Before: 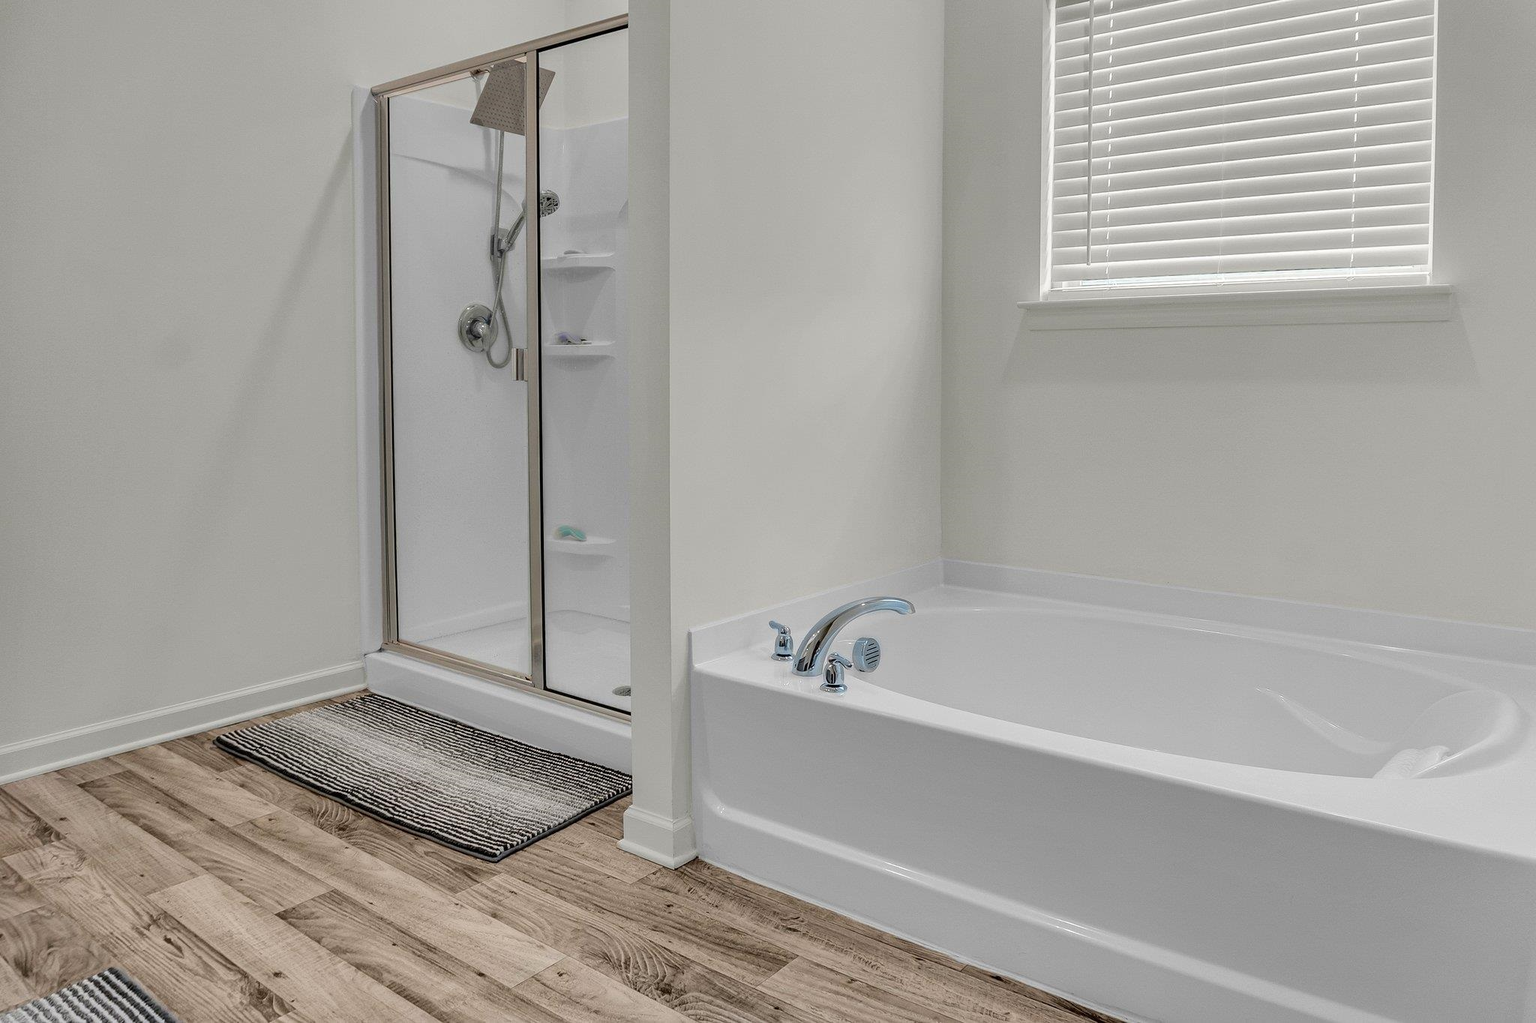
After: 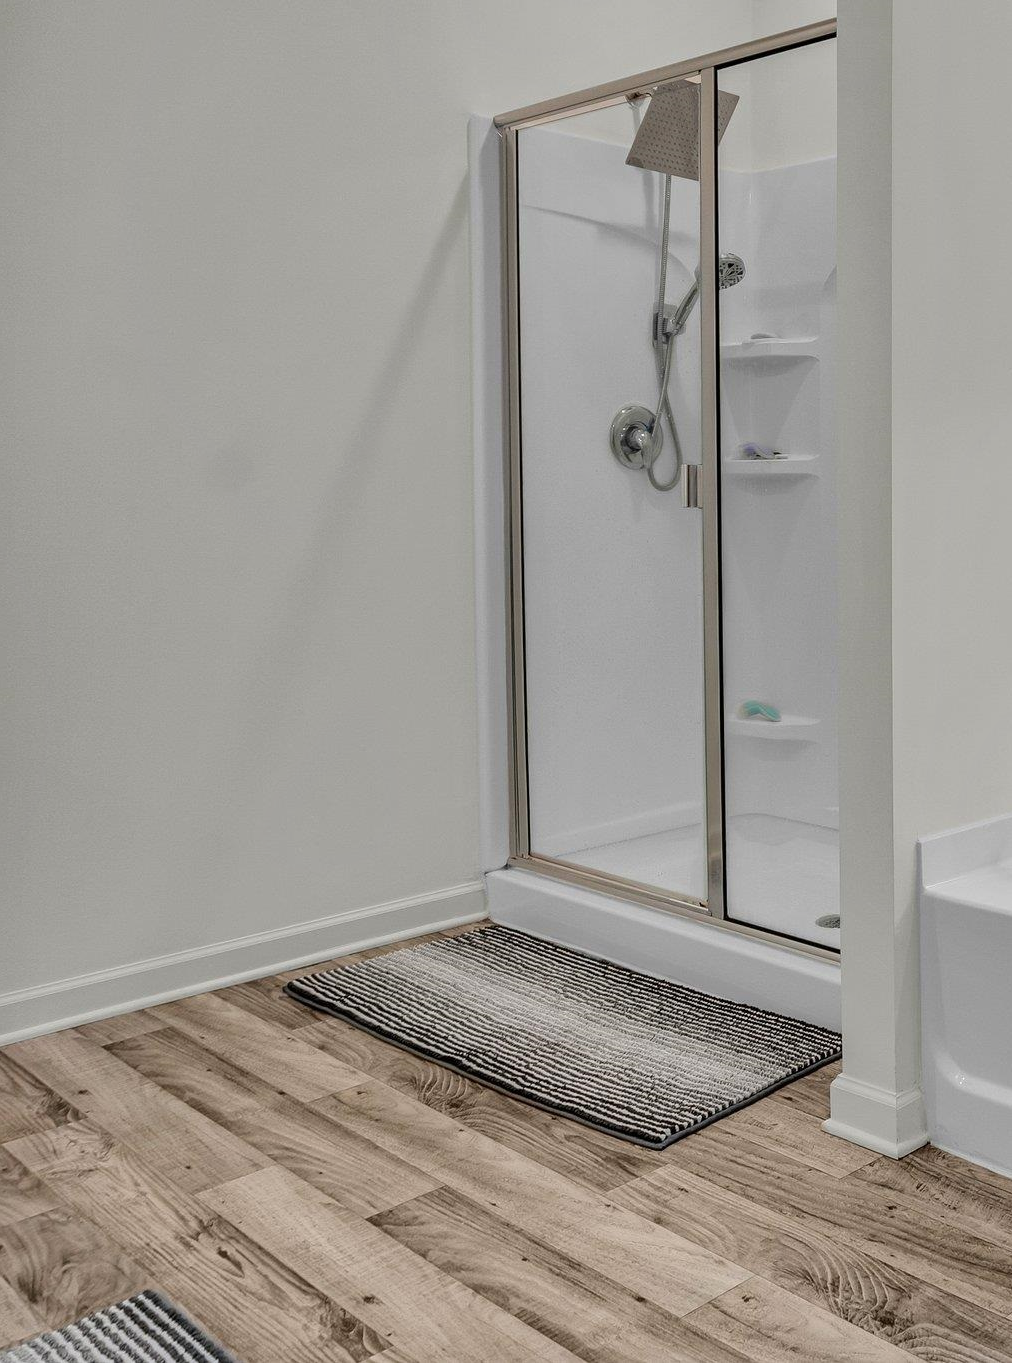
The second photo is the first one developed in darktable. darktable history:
crop and rotate: left 0.058%, top 0%, right 50.525%
tone equalizer: -8 EV -0.002 EV, -7 EV 0.005 EV, -6 EV -0.038 EV, -5 EV 0.018 EV, -4 EV -0.024 EV, -3 EV 0.037 EV, -2 EV -0.082 EV, -1 EV -0.282 EV, +0 EV -0.613 EV, smoothing diameter 2.17%, edges refinement/feathering 15.55, mask exposure compensation -1.57 EV, filter diffusion 5
